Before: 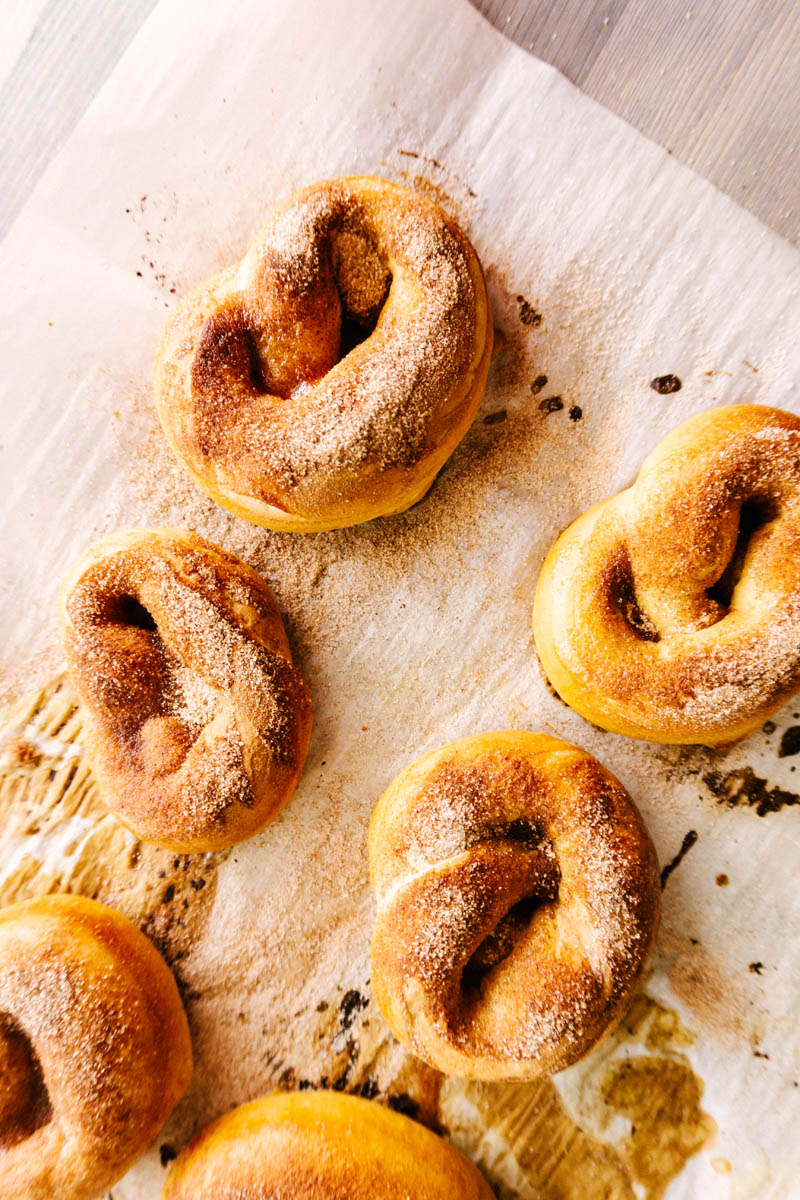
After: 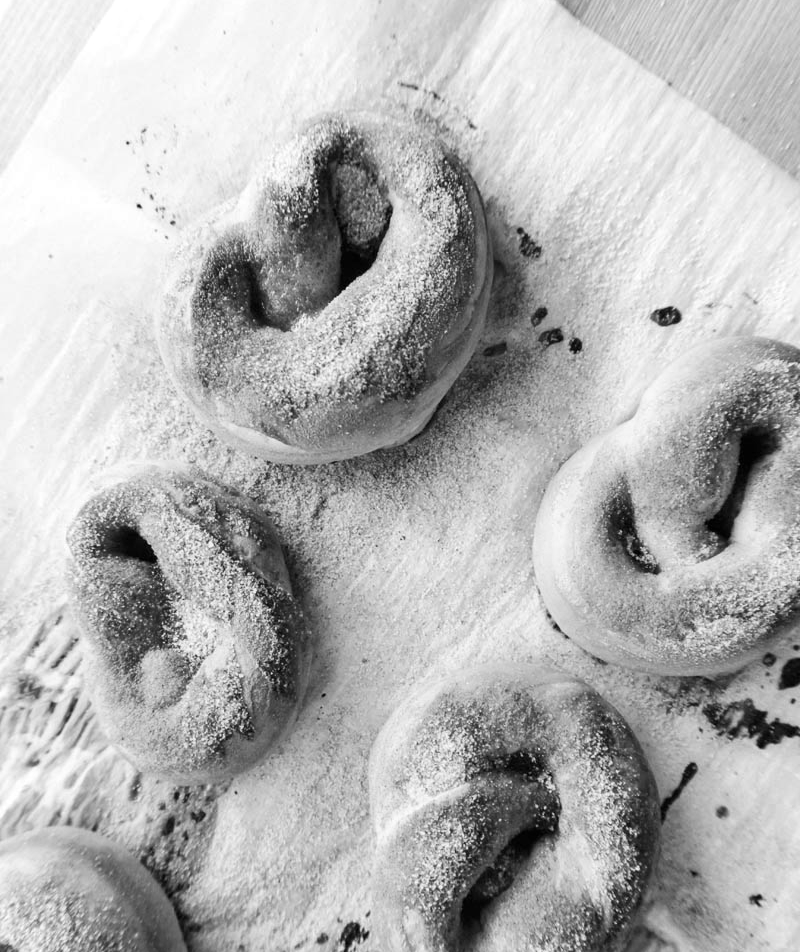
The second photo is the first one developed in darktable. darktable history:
monochrome: a 14.95, b -89.96
exposure: exposure 0.3 EV, compensate highlight preservation false
crop and rotate: top 5.667%, bottom 14.937%
